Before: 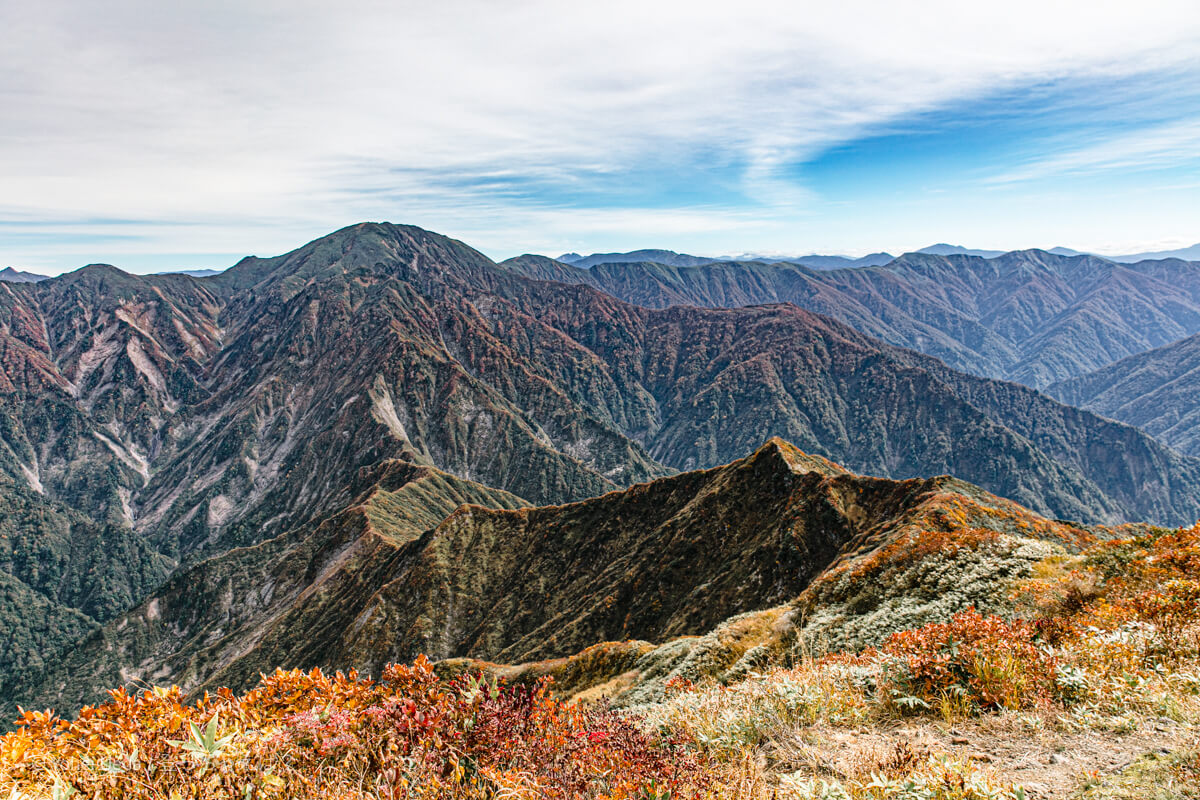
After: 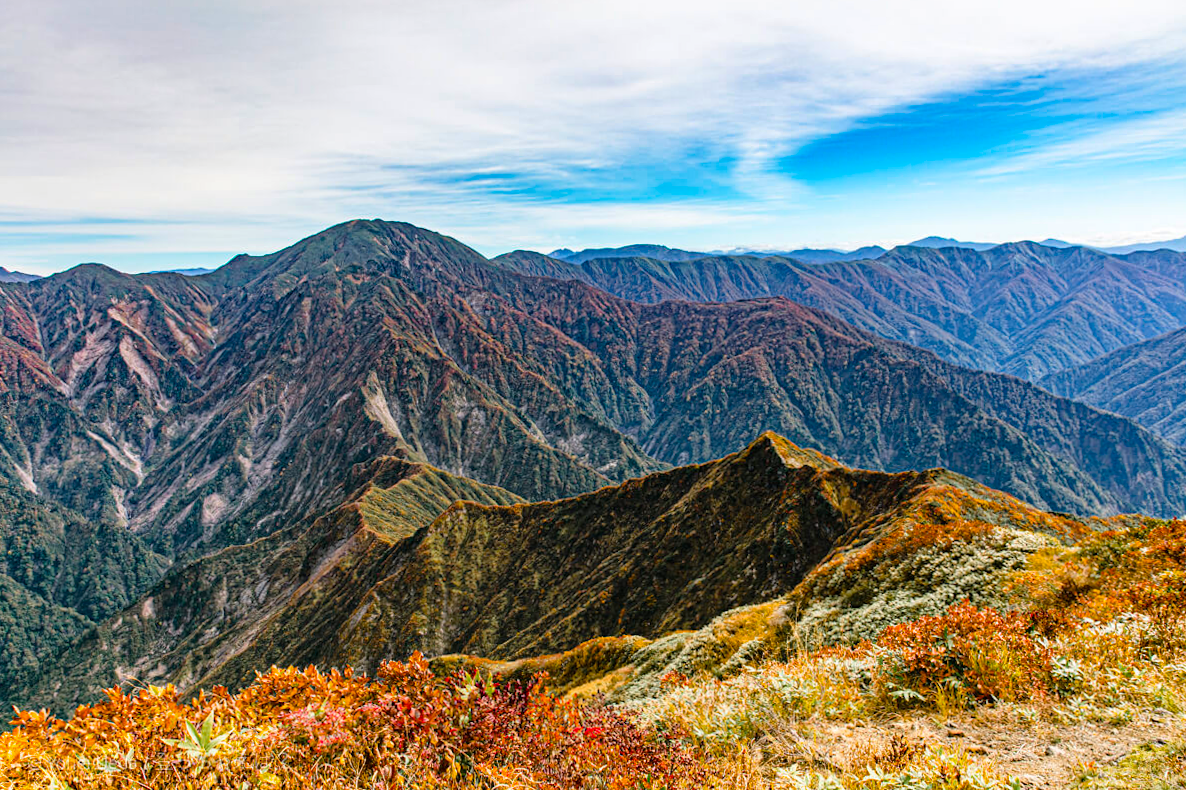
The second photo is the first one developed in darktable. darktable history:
rotate and perspective: rotation -0.45°, automatic cropping original format, crop left 0.008, crop right 0.992, crop top 0.012, crop bottom 0.988
color balance rgb: linear chroma grading › global chroma 15%, perceptual saturation grading › global saturation 30%
haze removal: compatibility mode true, adaptive false
